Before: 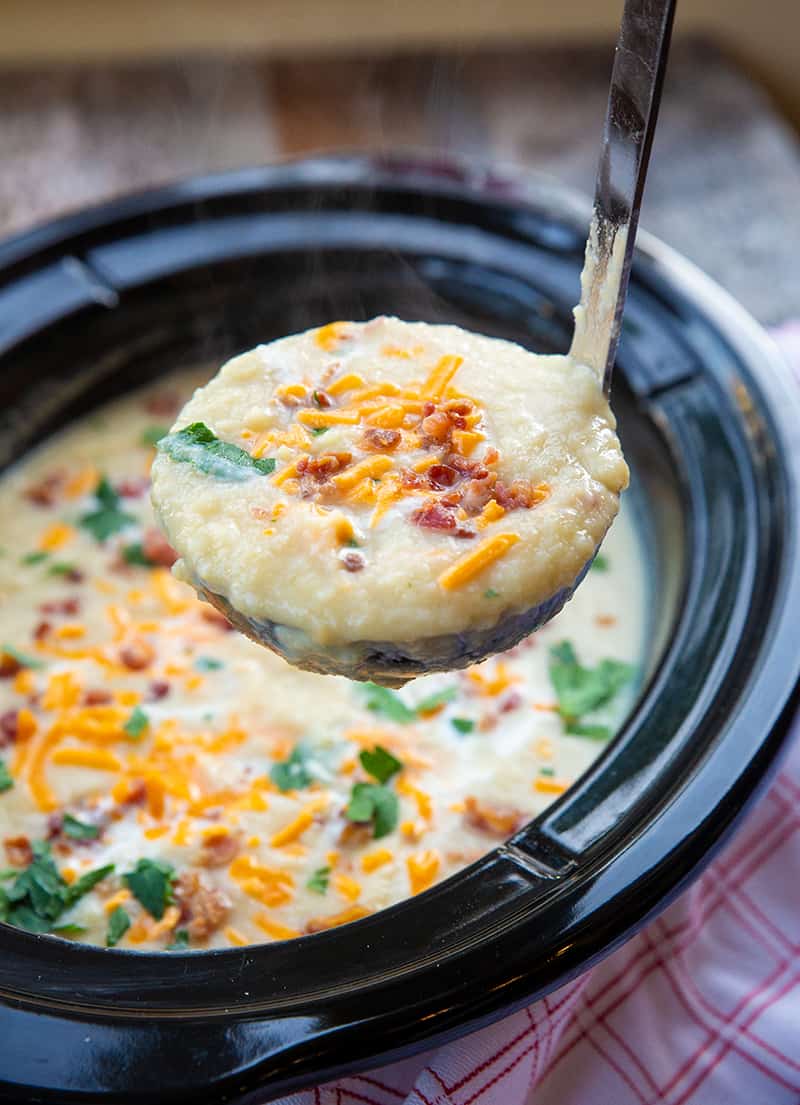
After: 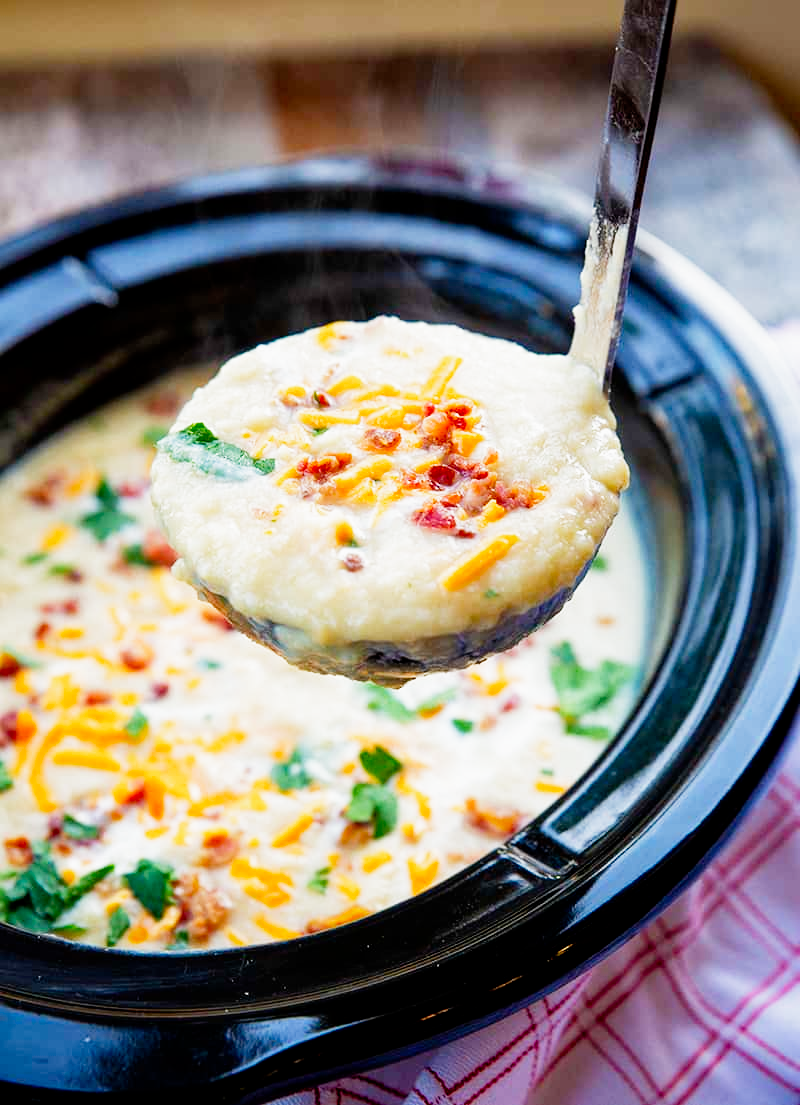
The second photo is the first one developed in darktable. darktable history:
color contrast: green-magenta contrast 1.2, blue-yellow contrast 1.2
filmic rgb: middle gray luminance 12.74%, black relative exposure -10.13 EV, white relative exposure 3.47 EV, threshold 6 EV, target black luminance 0%, hardness 5.74, latitude 44.69%, contrast 1.221, highlights saturation mix 5%, shadows ↔ highlights balance 26.78%, add noise in highlights 0, preserve chrominance no, color science v3 (2019), use custom middle-gray values true, iterations of high-quality reconstruction 0, contrast in highlights soft, enable highlight reconstruction true
